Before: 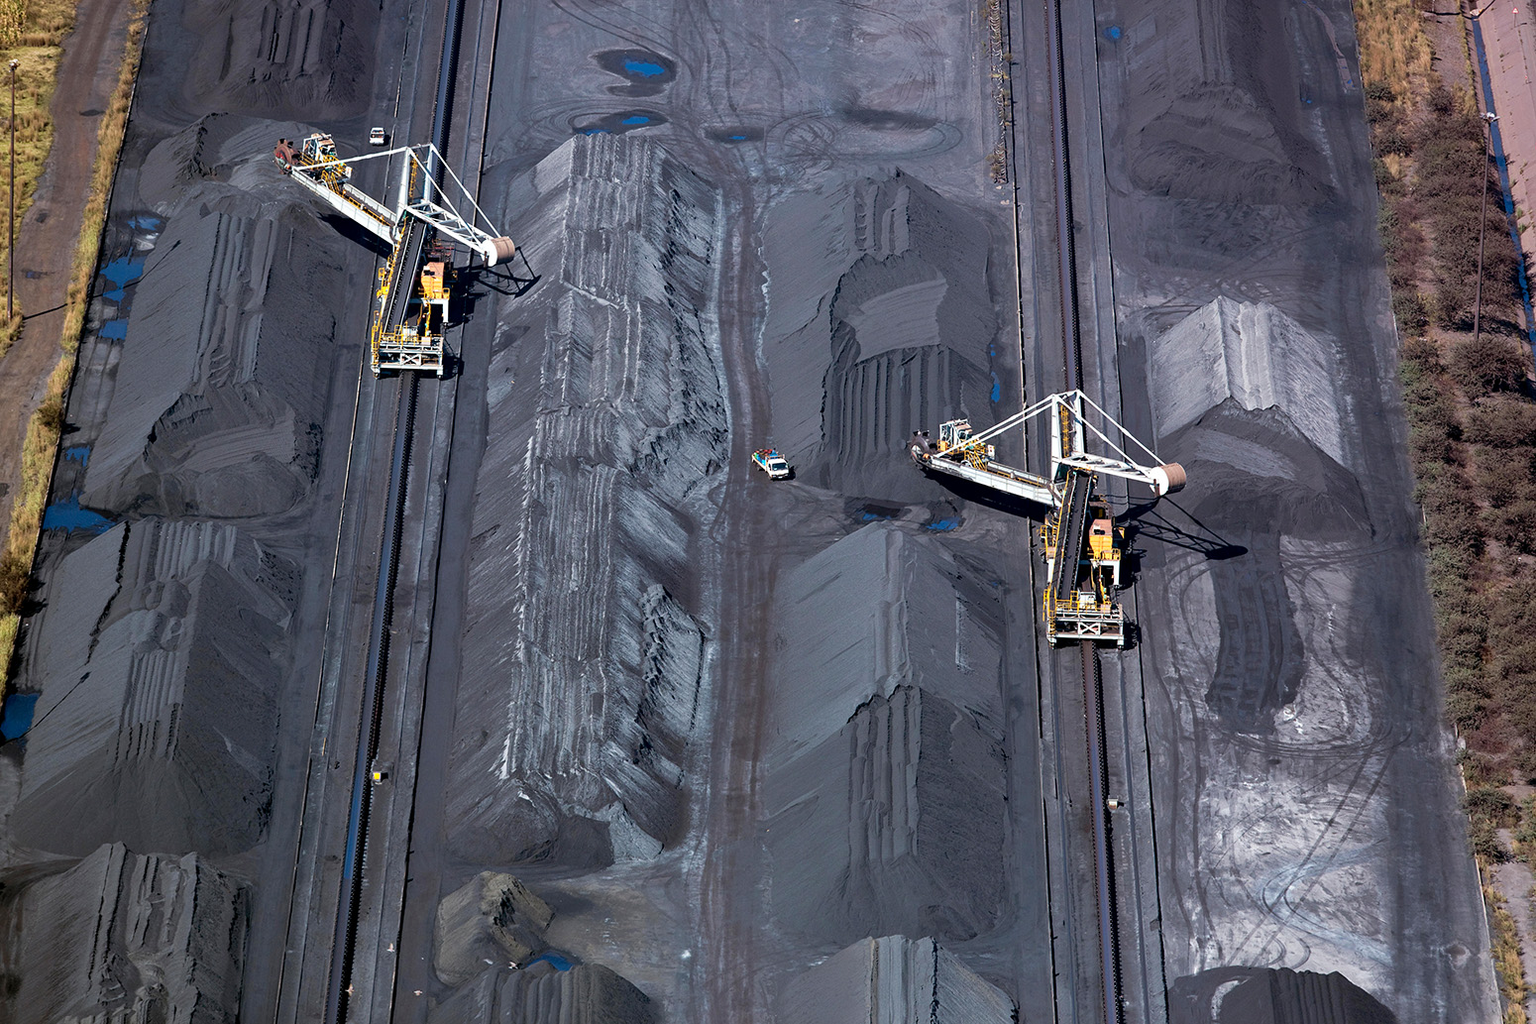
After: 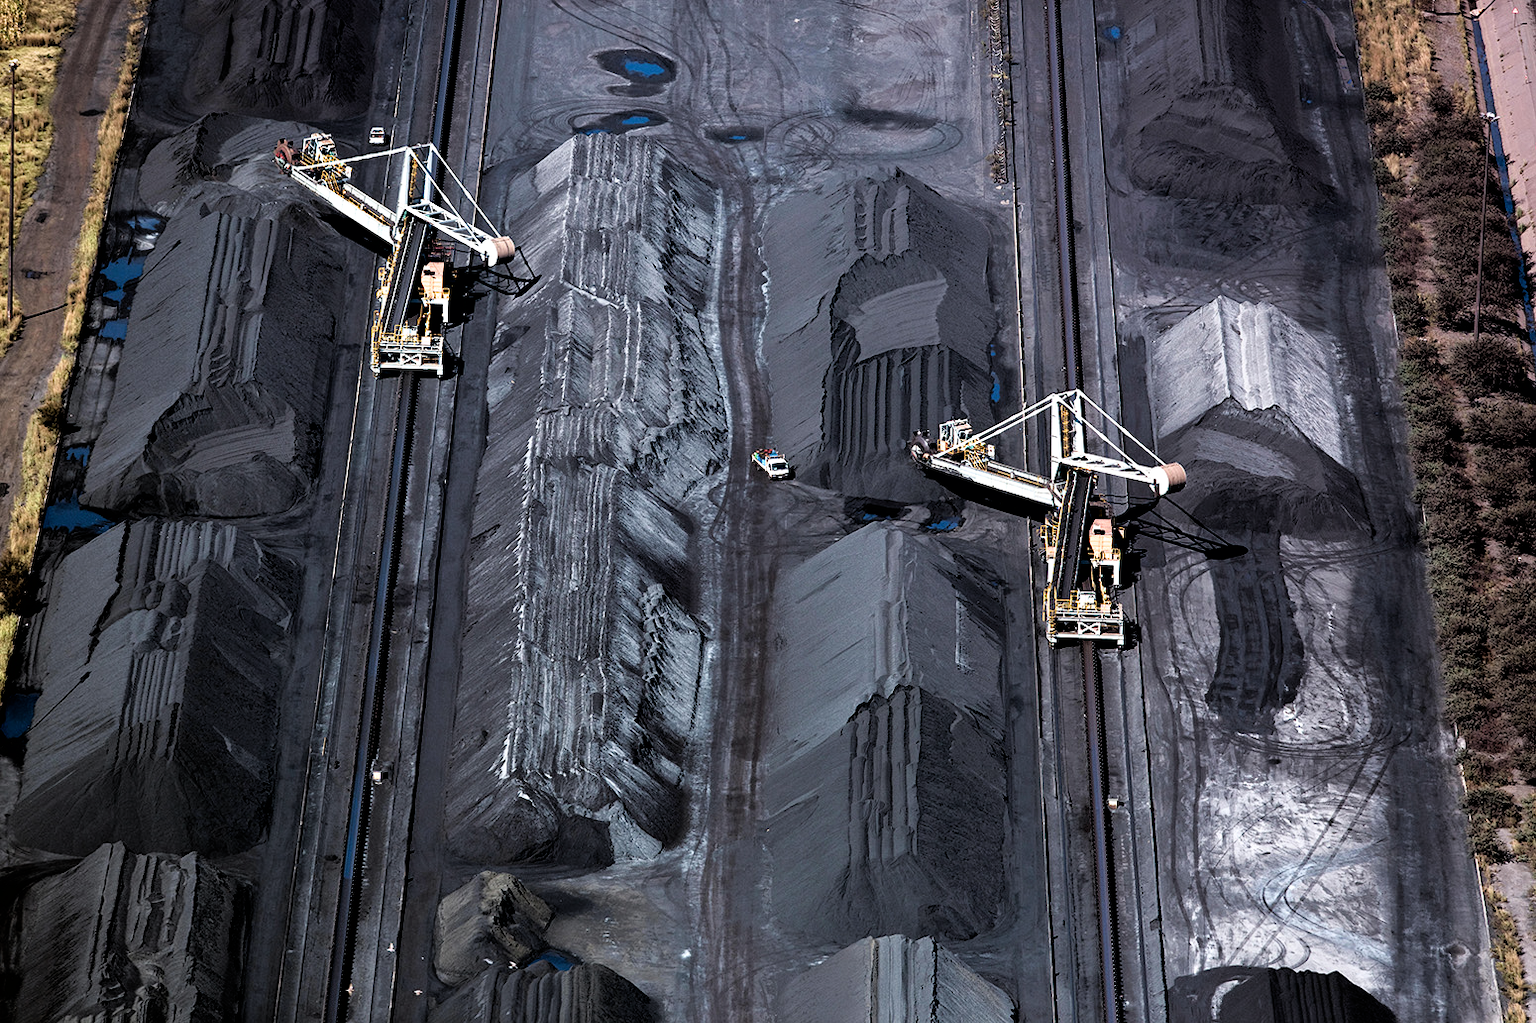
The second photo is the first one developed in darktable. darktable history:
filmic rgb: black relative exposure -3.63 EV, white relative exposure 2.15 EV, hardness 3.62
